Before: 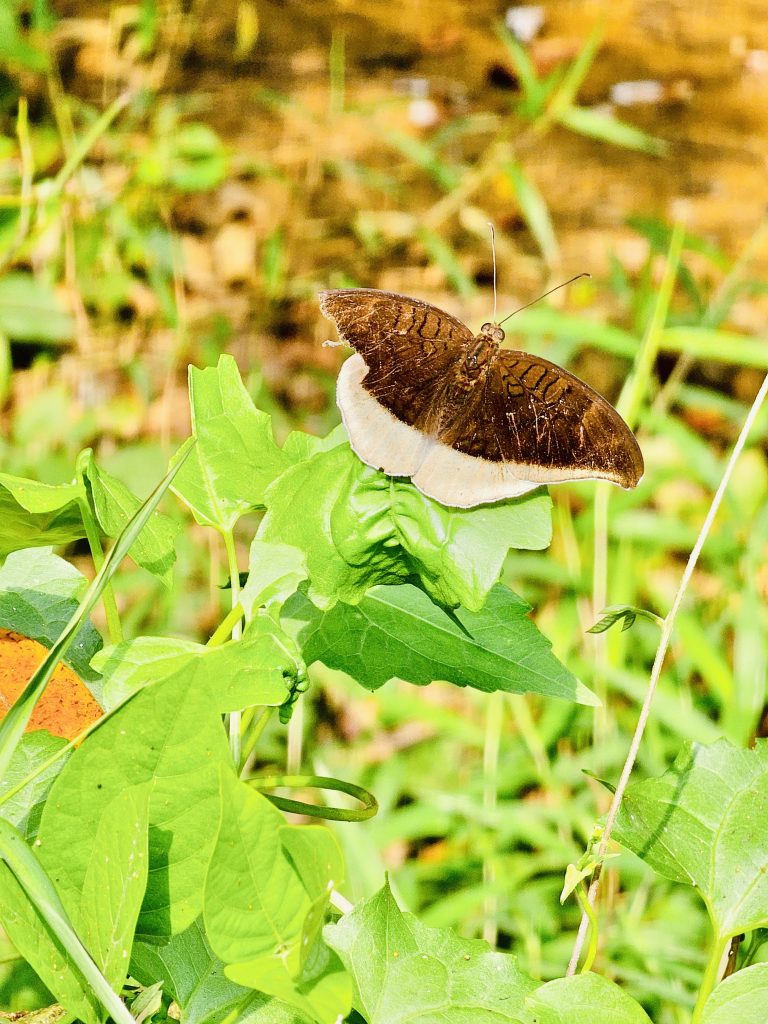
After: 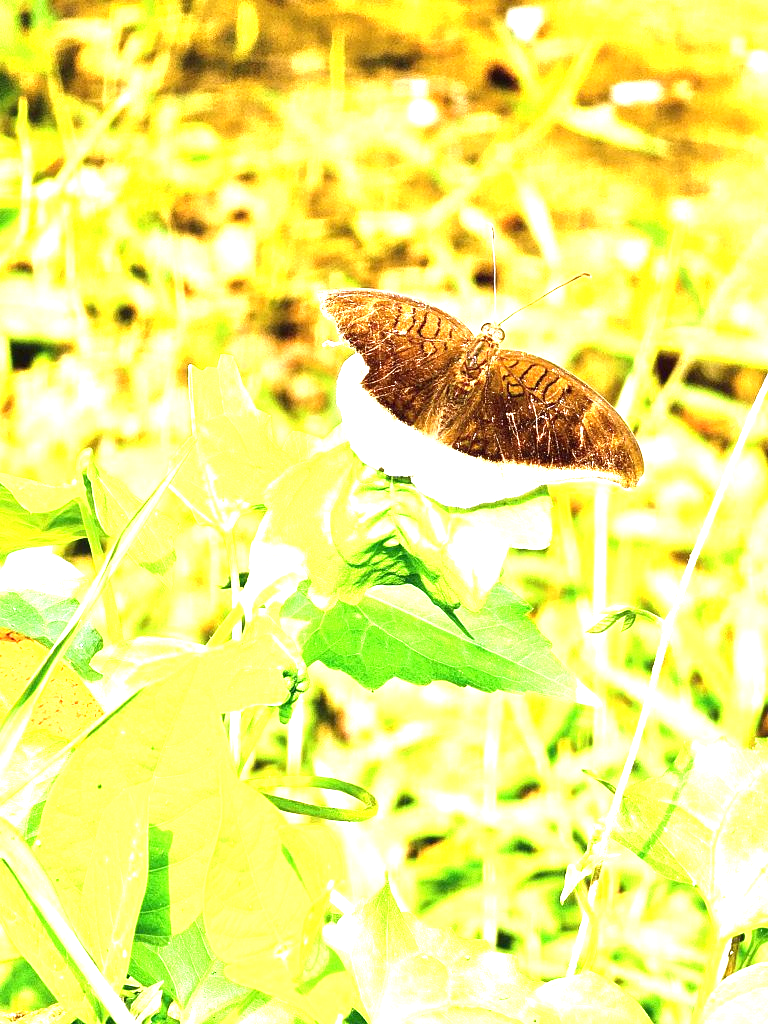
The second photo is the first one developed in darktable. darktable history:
exposure: black level correction 0, exposure 1.739 EV, compensate exposure bias true, compensate highlight preservation false
